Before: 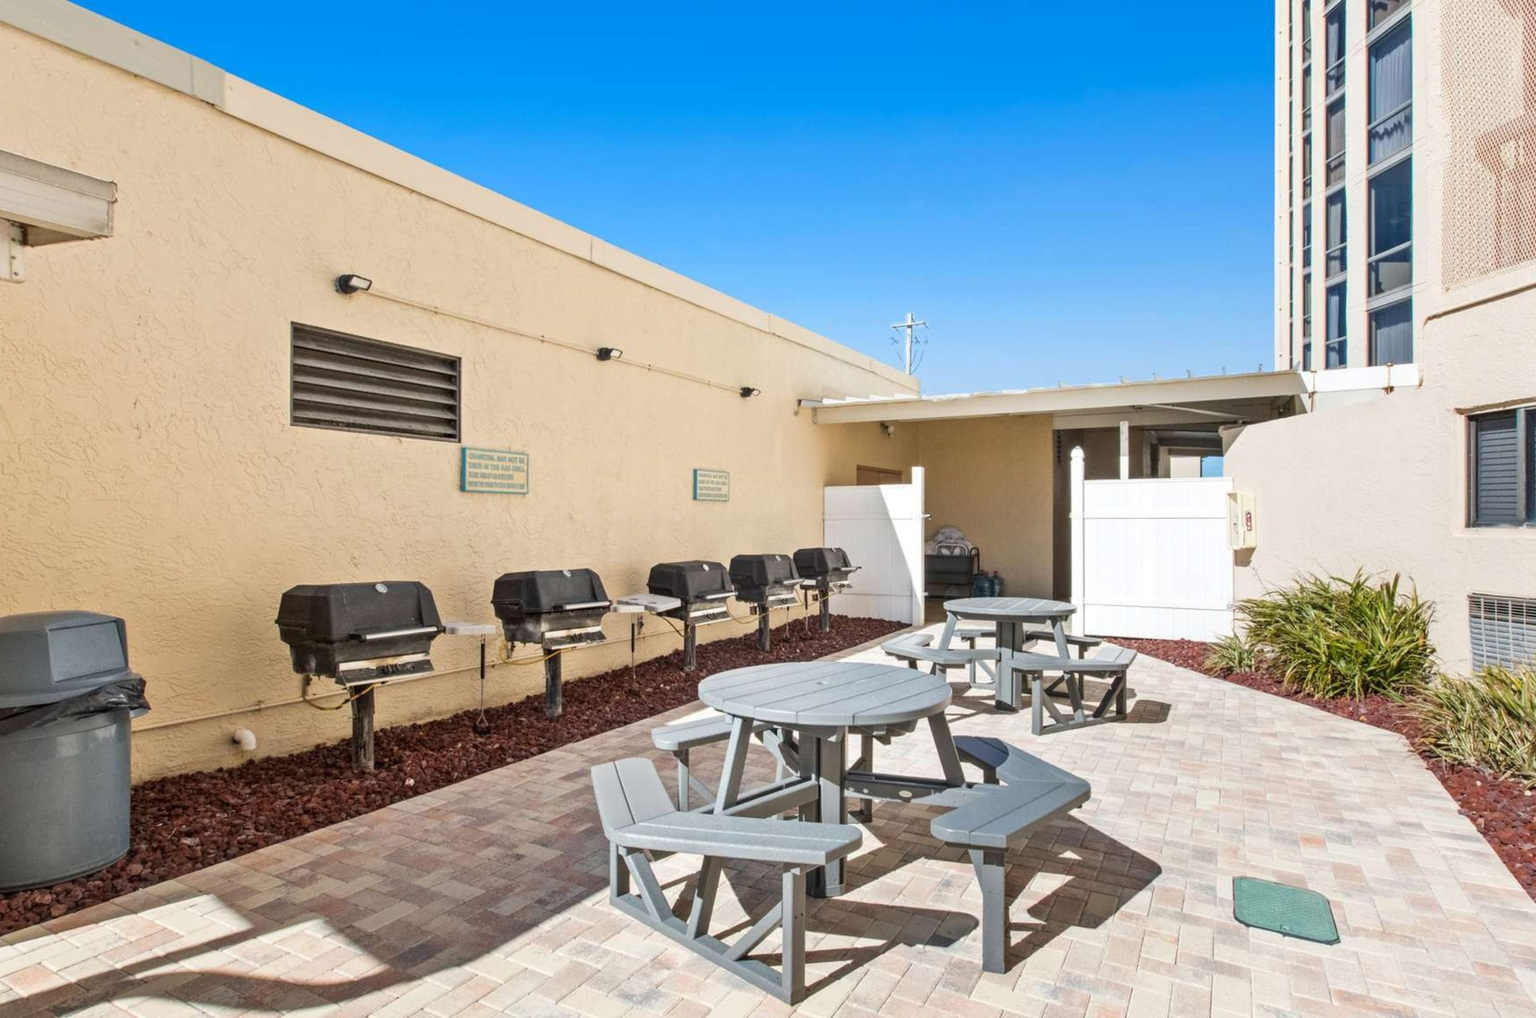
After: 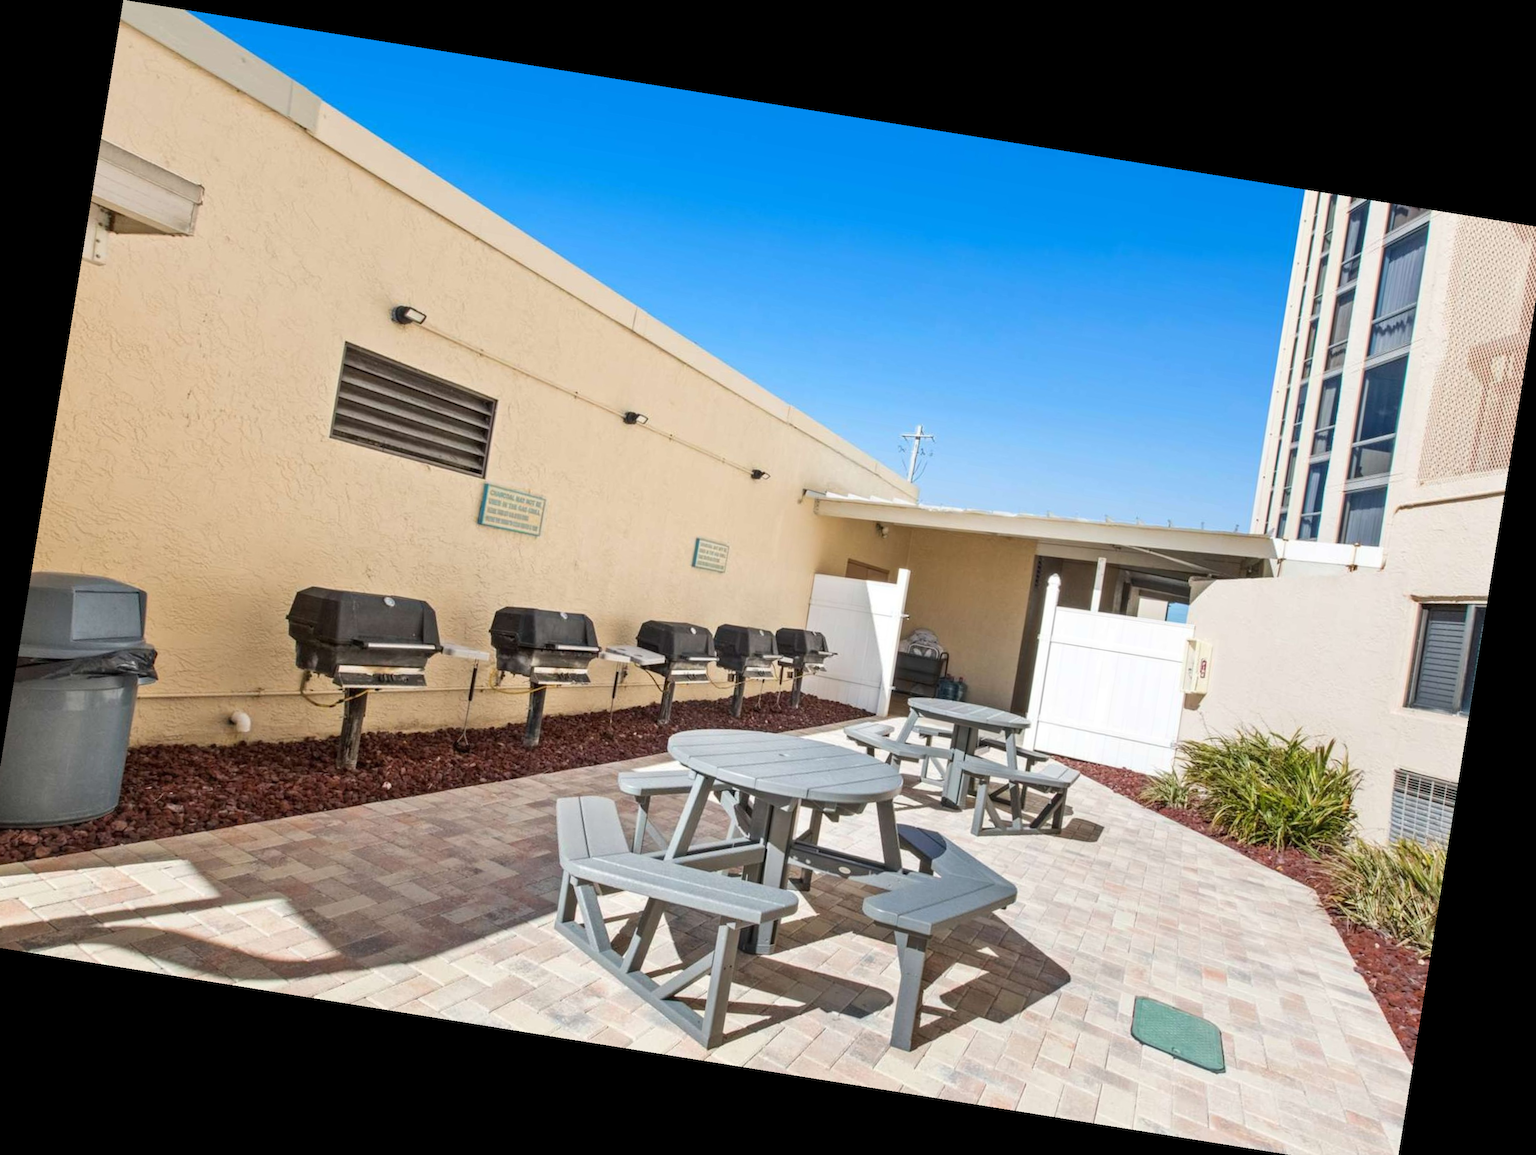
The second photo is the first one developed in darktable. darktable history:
rotate and perspective: rotation 9.12°, automatic cropping off
crop and rotate: left 1.774%, right 0.633%, bottom 1.28%
